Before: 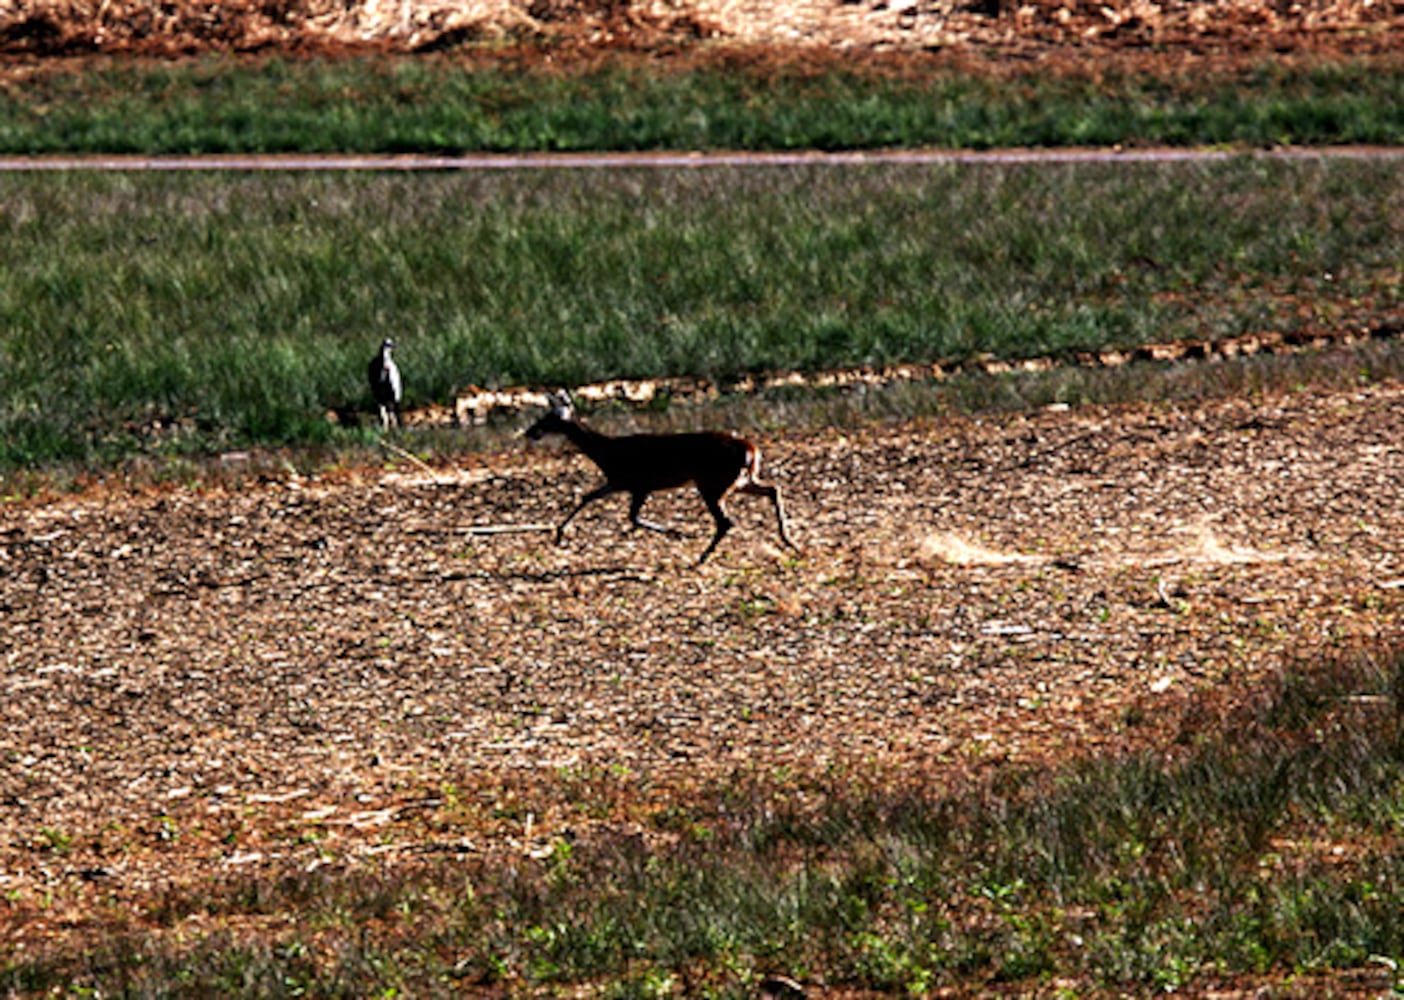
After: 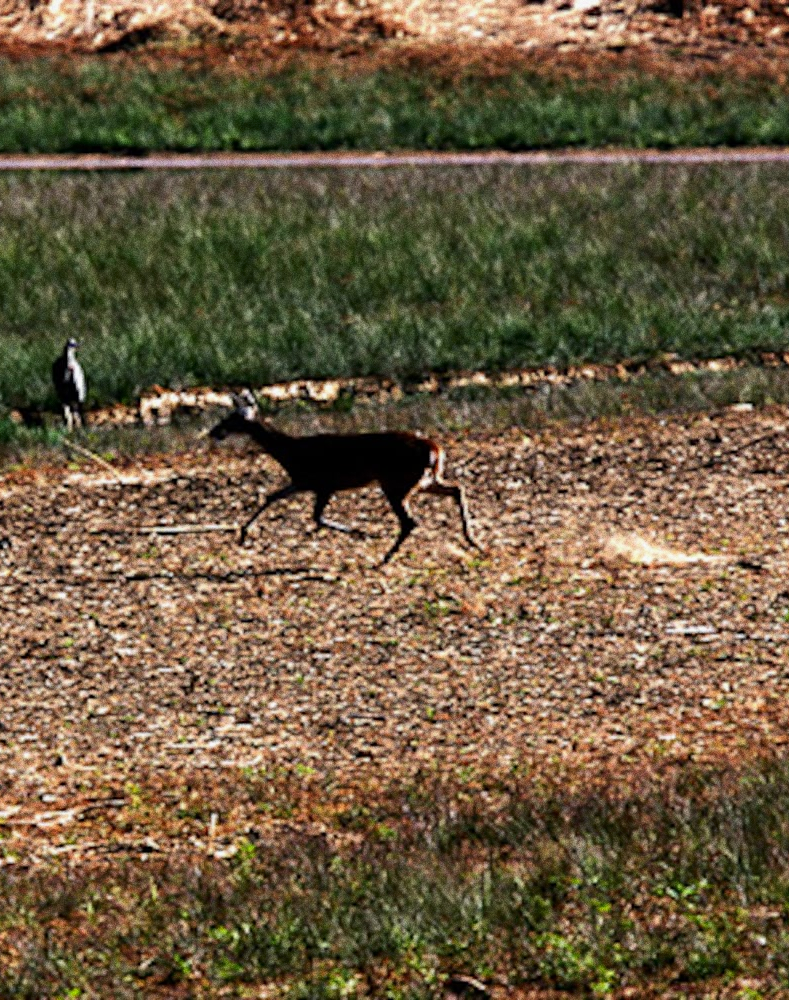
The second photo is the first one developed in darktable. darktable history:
shadows and highlights: shadows -20, white point adjustment -2, highlights -35
crop and rotate: left 22.516%, right 21.234%
grain: coarseness 0.09 ISO, strength 40%
